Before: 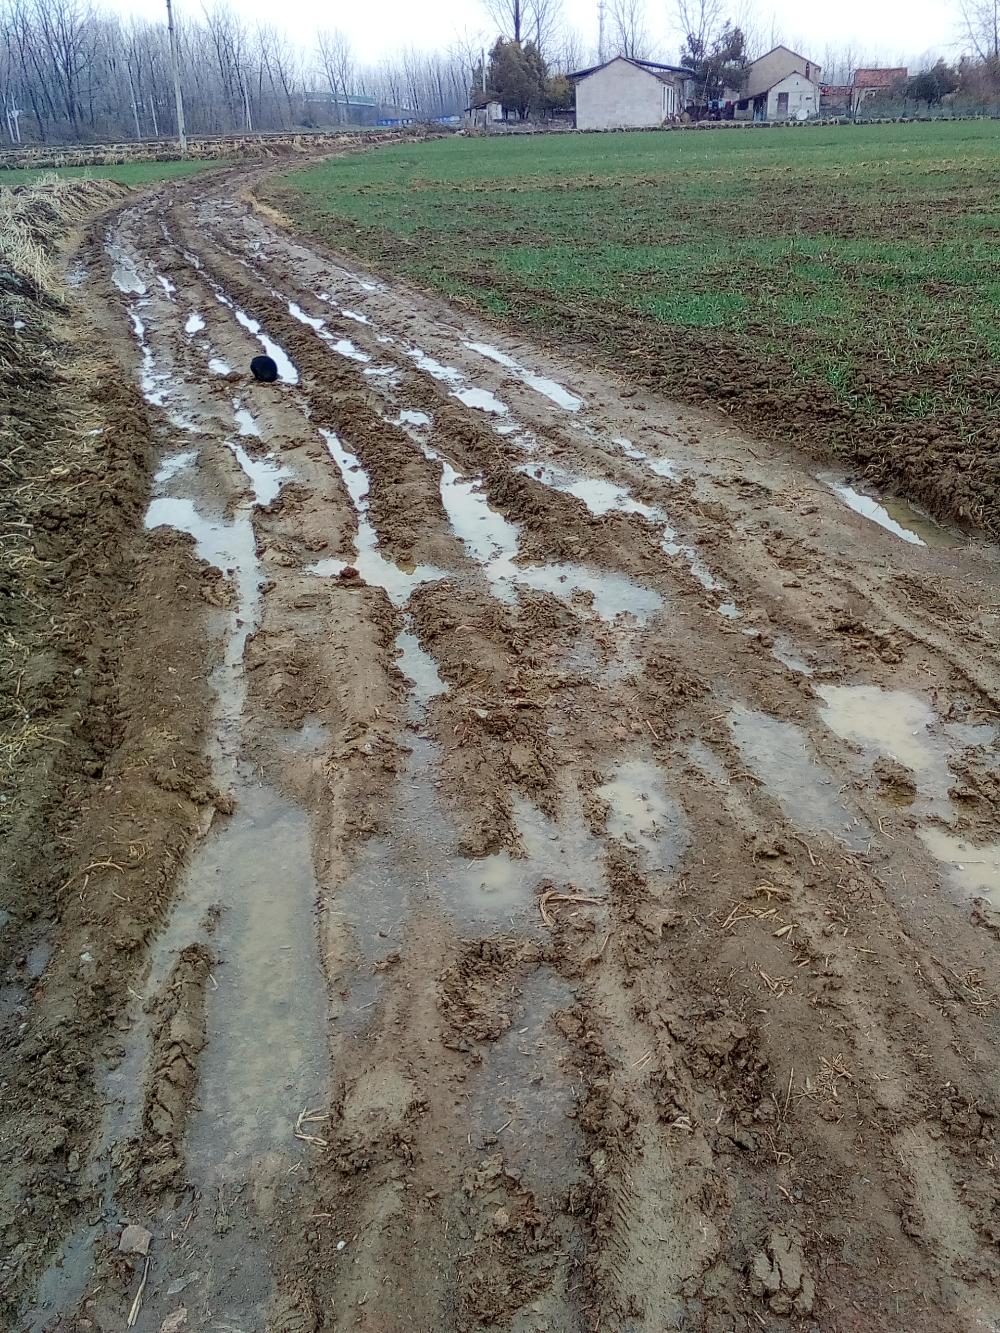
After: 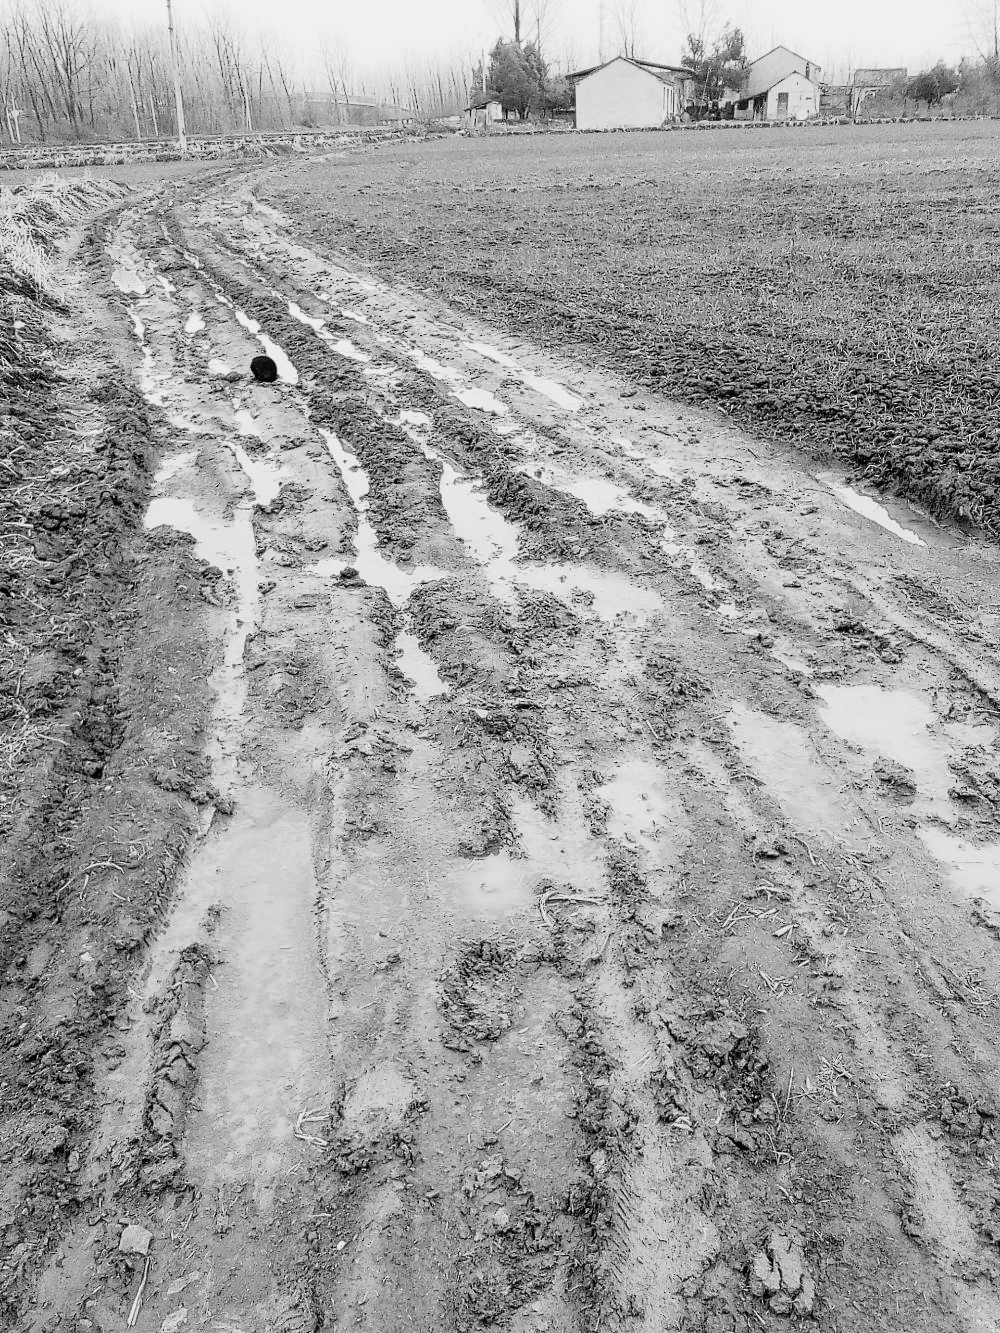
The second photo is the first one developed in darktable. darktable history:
tone curve: curves: ch0 [(0, 0) (0.003, 0.003) (0.011, 0.012) (0.025, 0.028) (0.044, 0.049) (0.069, 0.091) (0.1, 0.144) (0.136, 0.21) (0.177, 0.277) (0.224, 0.352) (0.277, 0.433) (0.335, 0.523) (0.399, 0.613) (0.468, 0.702) (0.543, 0.79) (0.623, 0.867) (0.709, 0.916) (0.801, 0.946) (0.898, 0.972) (1, 1)], color space Lab, independent channels, preserve colors none
monochrome: a 30.25, b 92.03
